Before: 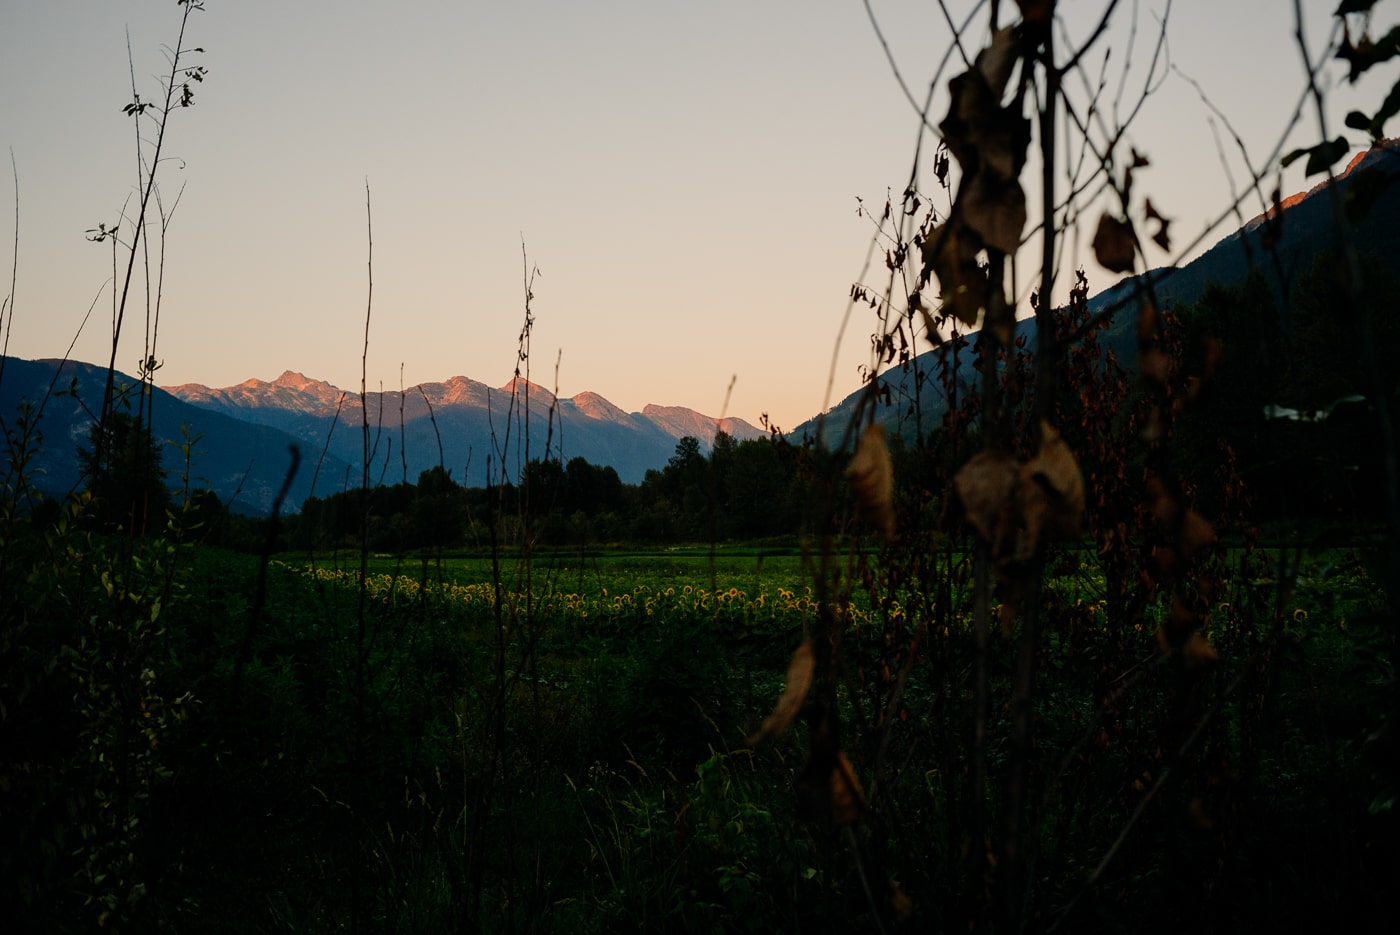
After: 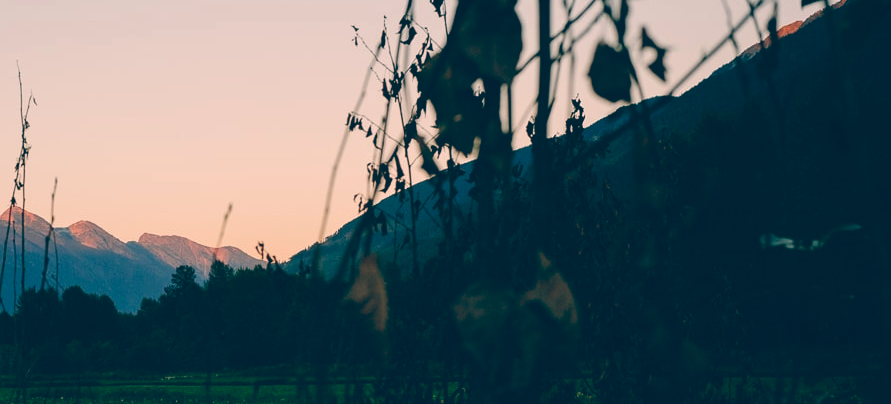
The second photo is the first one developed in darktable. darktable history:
color calibration: illuminant as shot in camera, x 0.358, y 0.373, temperature 4628.91 K
color balance: lift [1.006, 0.985, 1.002, 1.015], gamma [1, 0.953, 1.008, 1.047], gain [1.076, 1.13, 1.004, 0.87]
crop: left 36.005%, top 18.293%, right 0.31%, bottom 38.444%
